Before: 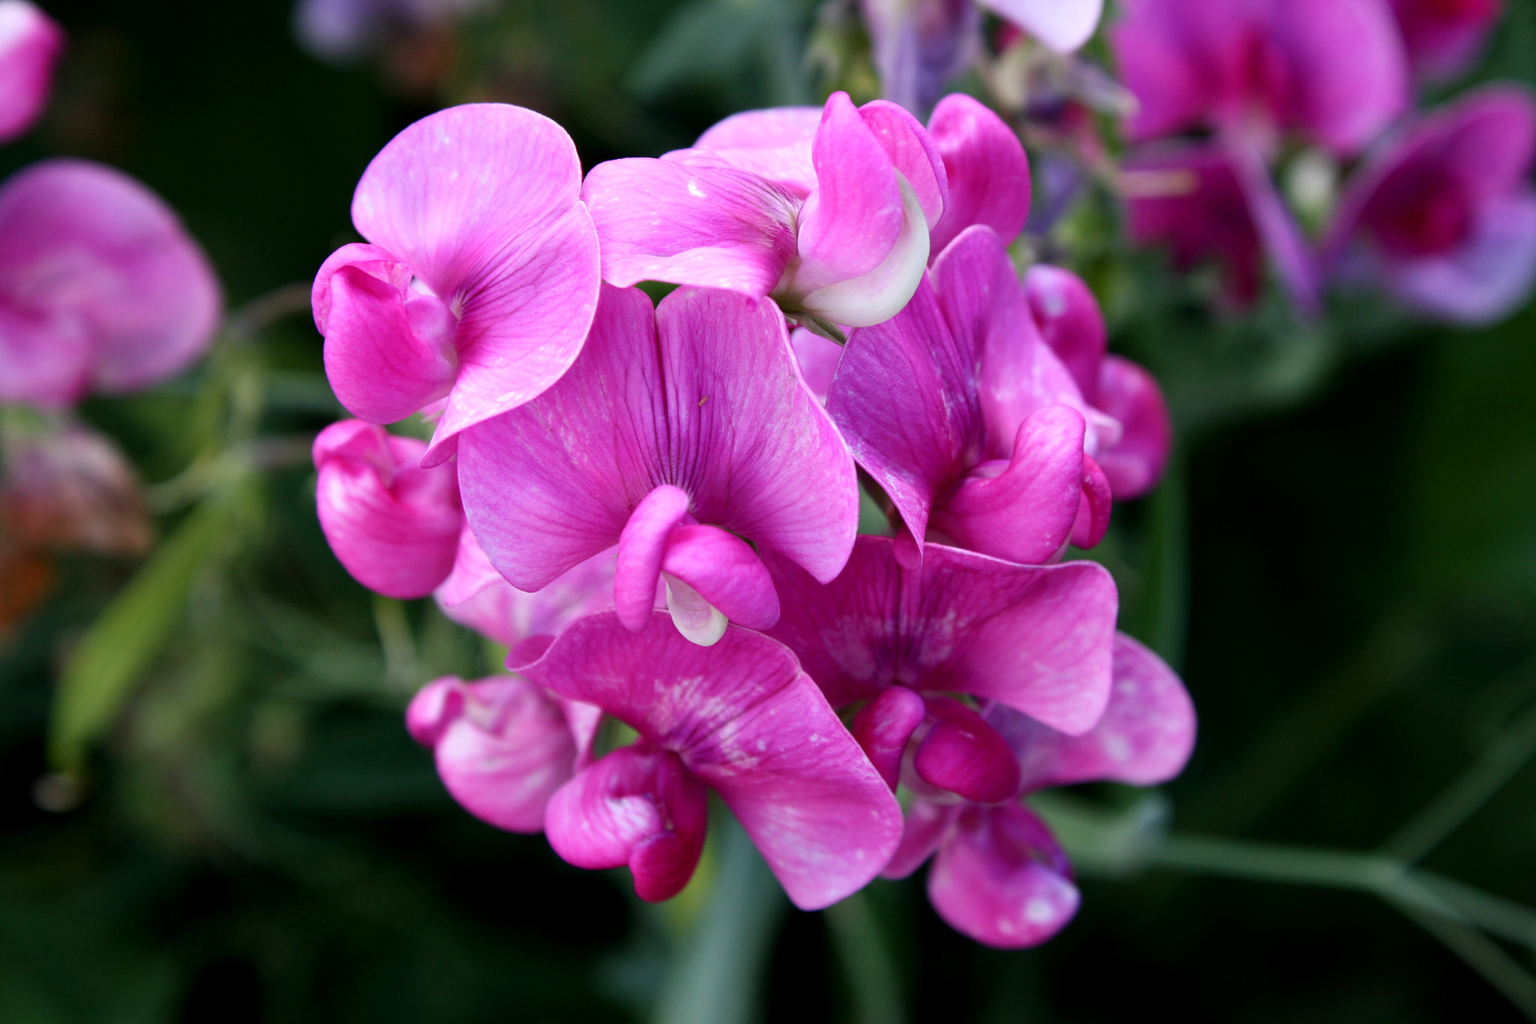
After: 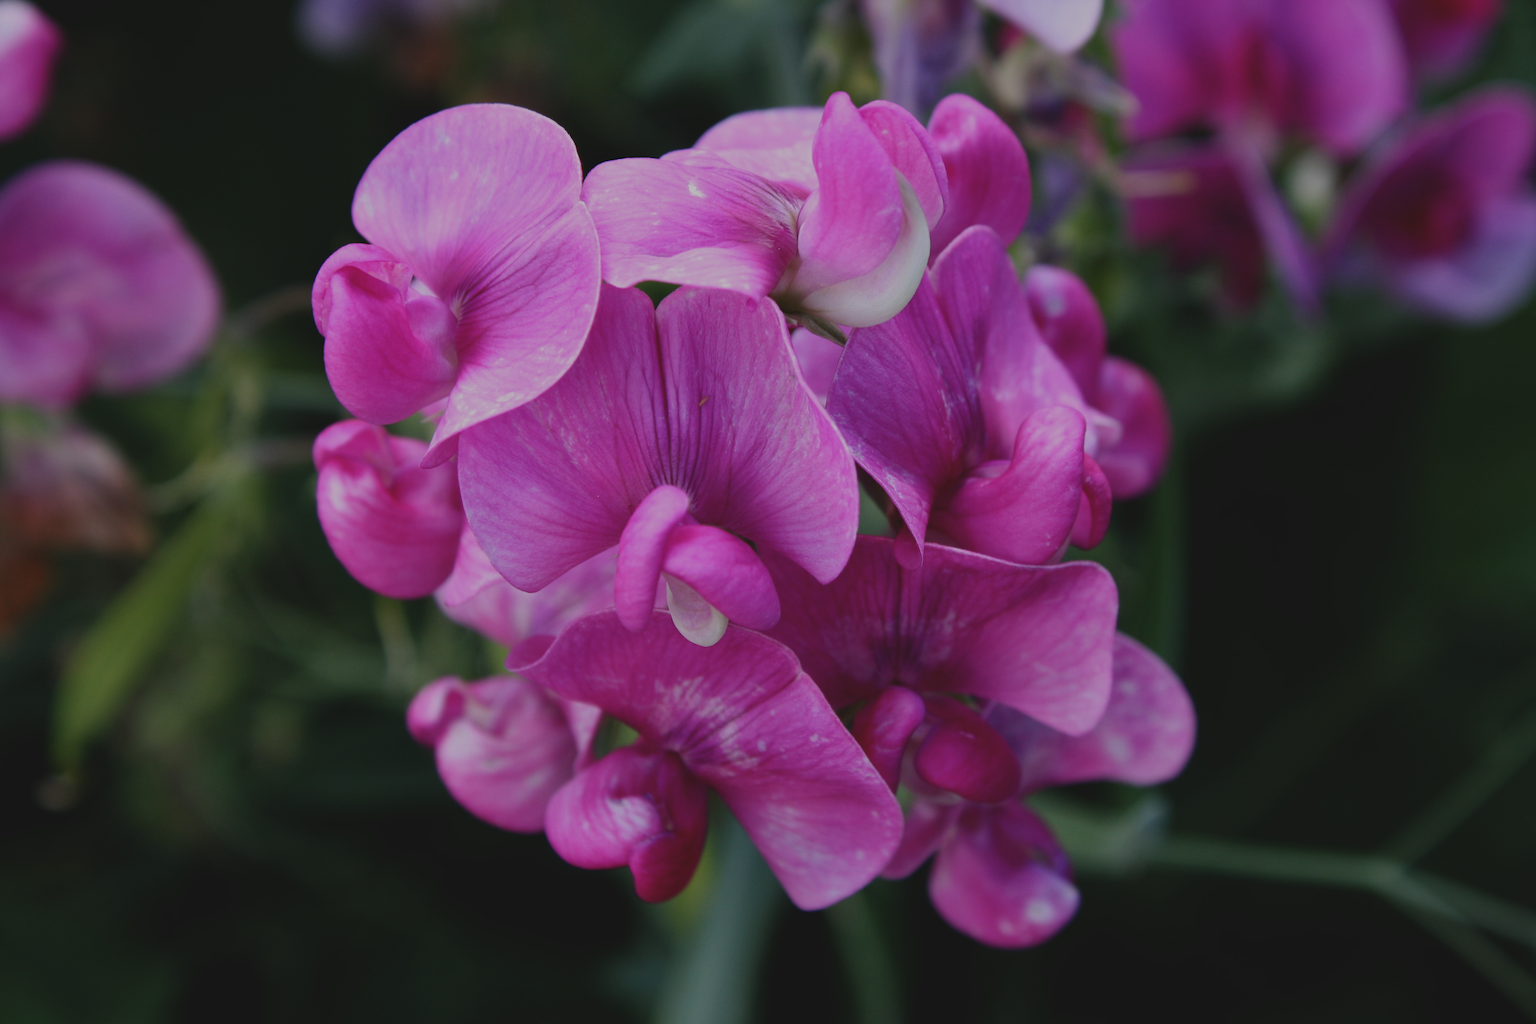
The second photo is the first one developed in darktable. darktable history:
exposure: black level correction -0.016, exposure -1.041 EV, compensate exposure bias true, compensate highlight preservation false
